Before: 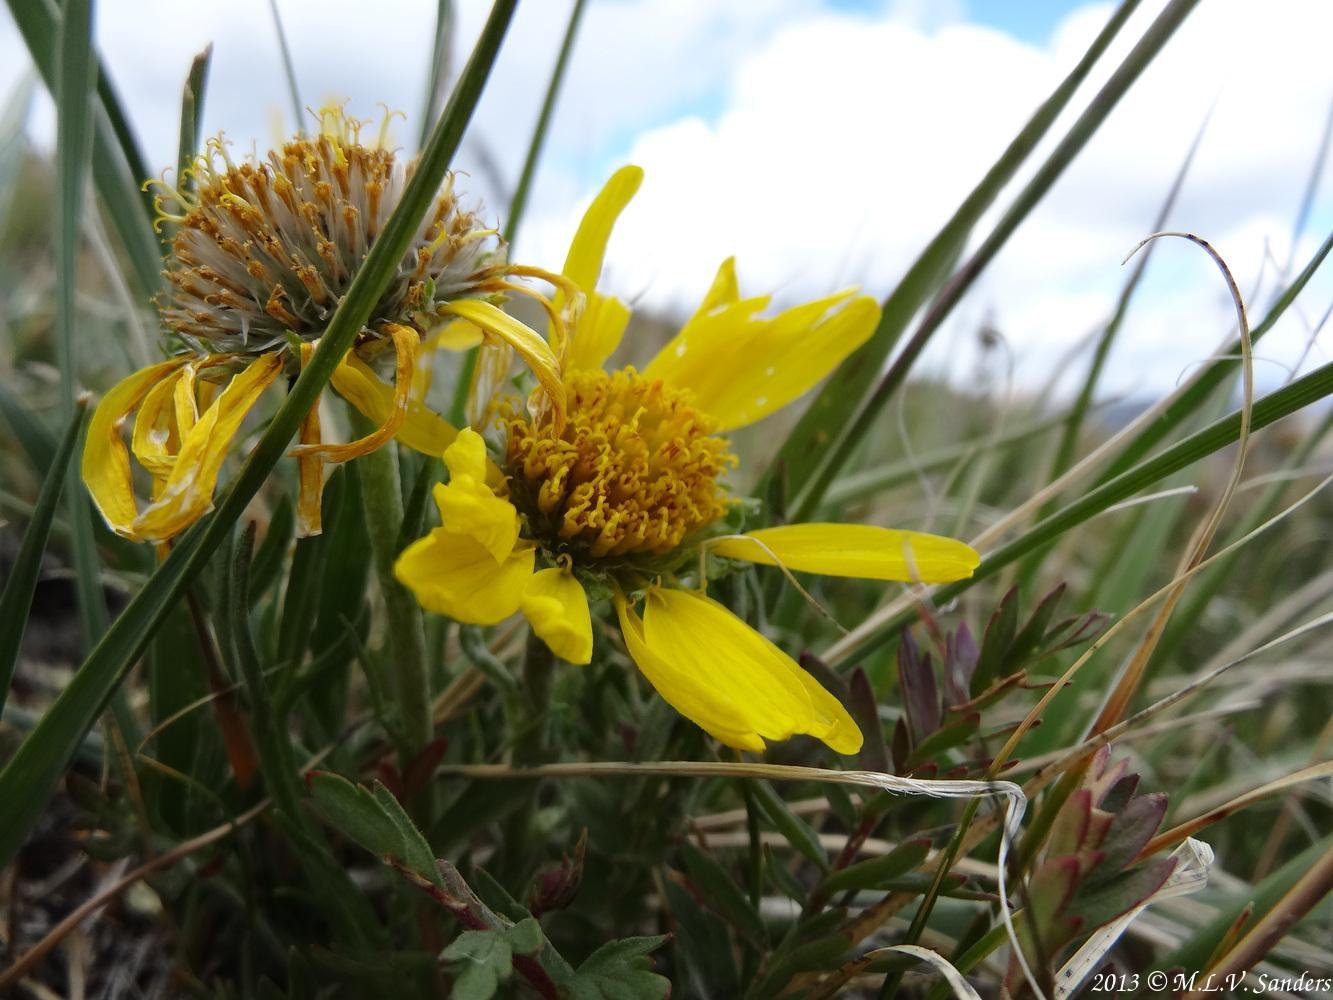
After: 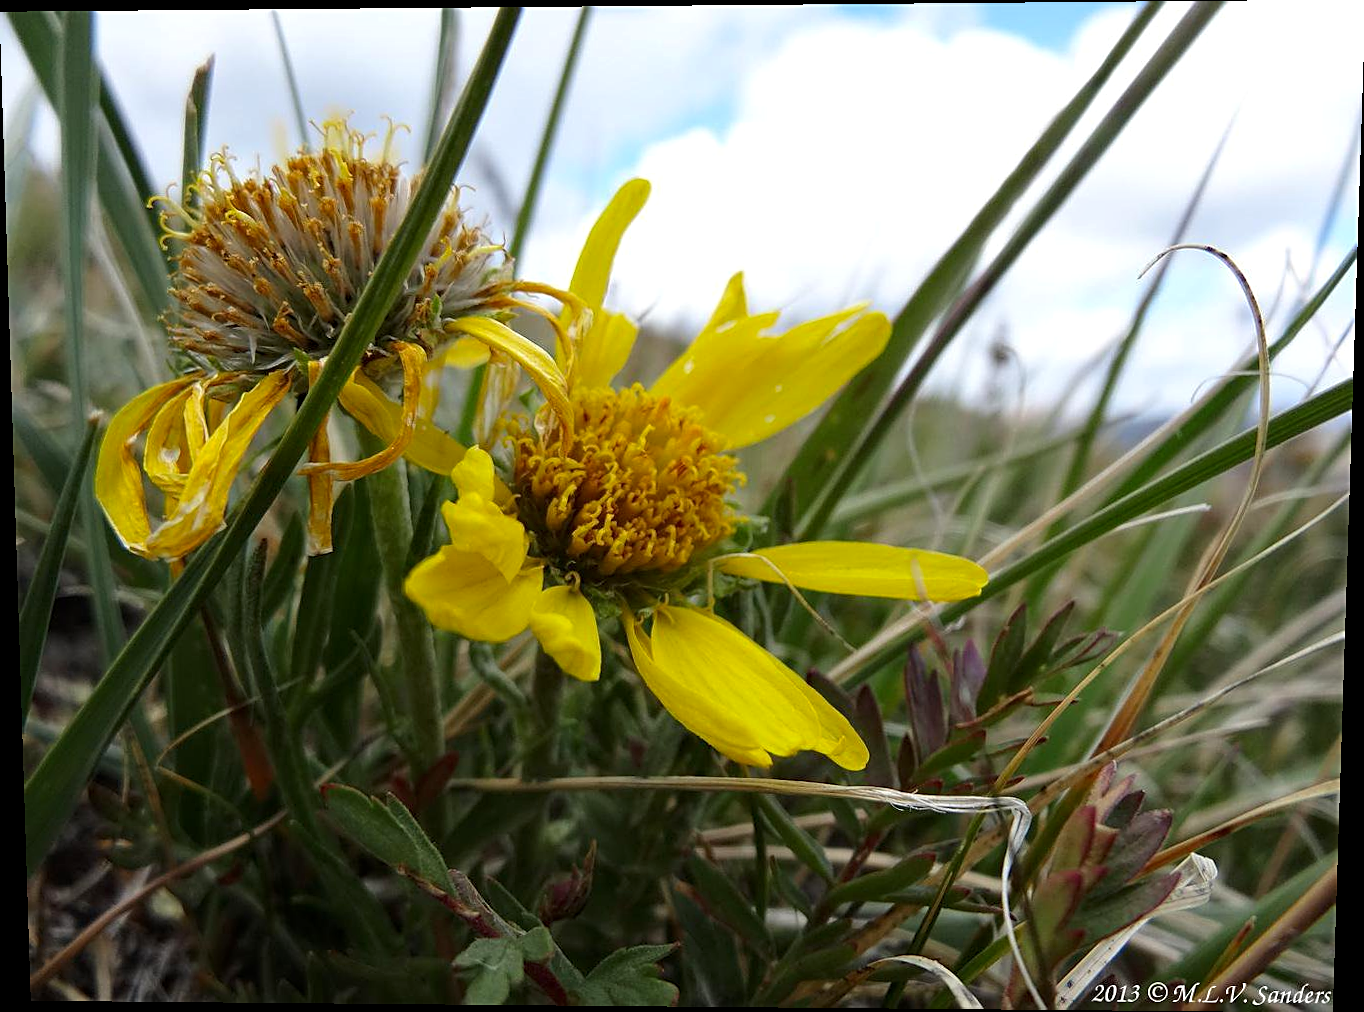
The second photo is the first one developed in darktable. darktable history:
contrast brightness saturation: saturation 0.1
local contrast: highlights 100%, shadows 100%, detail 120%, midtone range 0.2
sharpen: on, module defaults
rotate and perspective: lens shift (vertical) 0.048, lens shift (horizontal) -0.024, automatic cropping off
